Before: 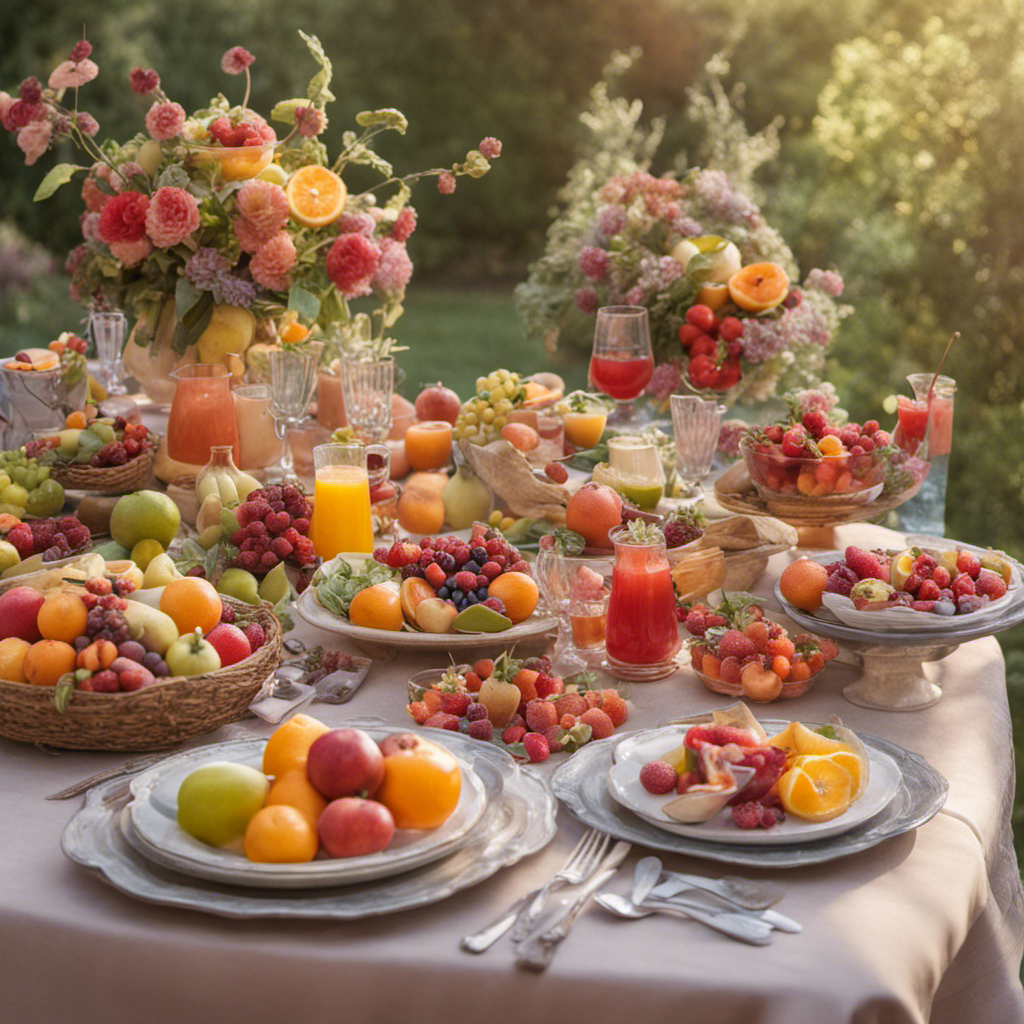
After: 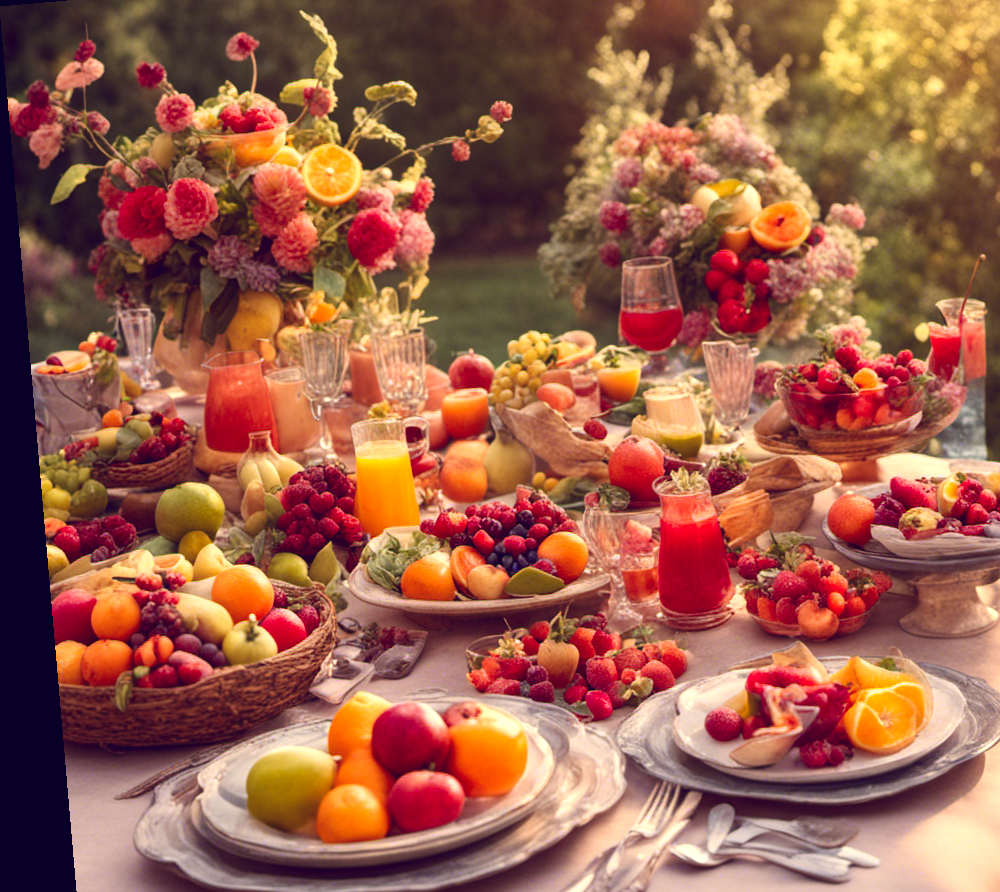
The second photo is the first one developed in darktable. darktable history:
white balance: red 1.045, blue 0.932
crop: top 7.49%, right 9.717%, bottom 11.943%
rotate and perspective: rotation -4.98°, automatic cropping off
color balance rgb: on, module defaults
contrast brightness saturation: contrast 0.13, brightness -0.05, saturation 0.16
color balance: lift [1.001, 0.997, 0.99, 1.01], gamma [1.007, 1, 0.975, 1.025], gain [1, 1.065, 1.052, 0.935], contrast 13.25%
